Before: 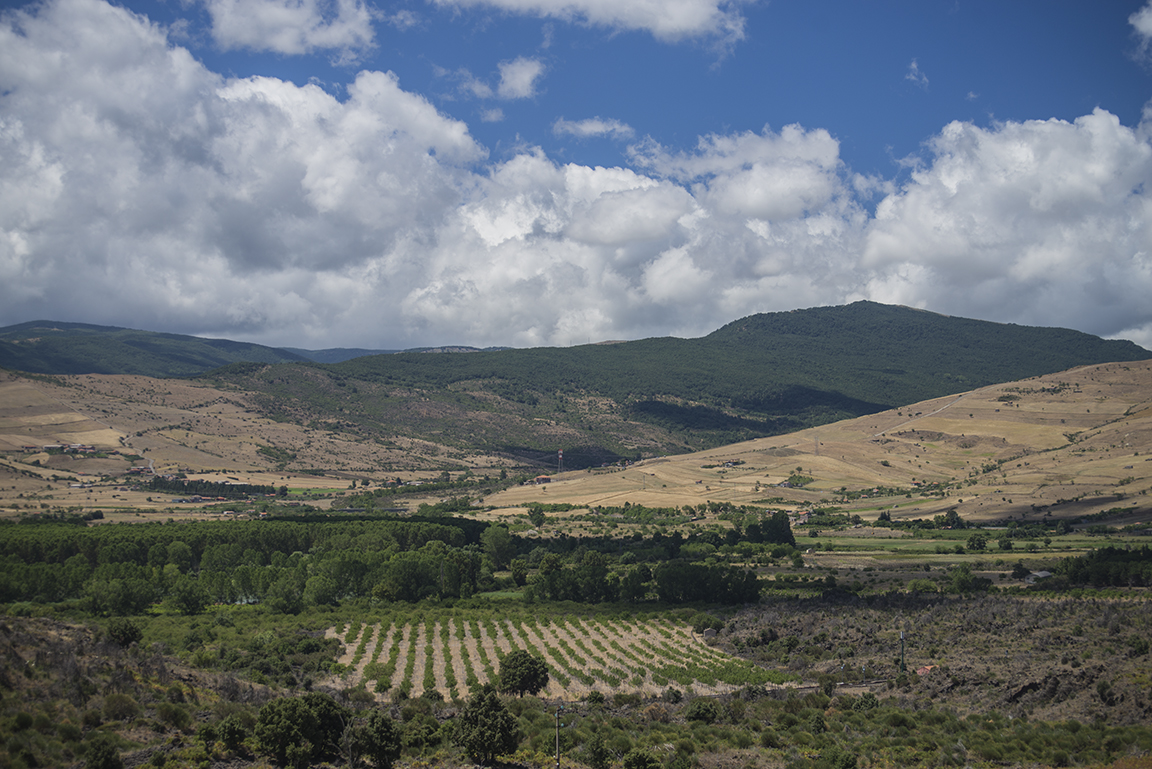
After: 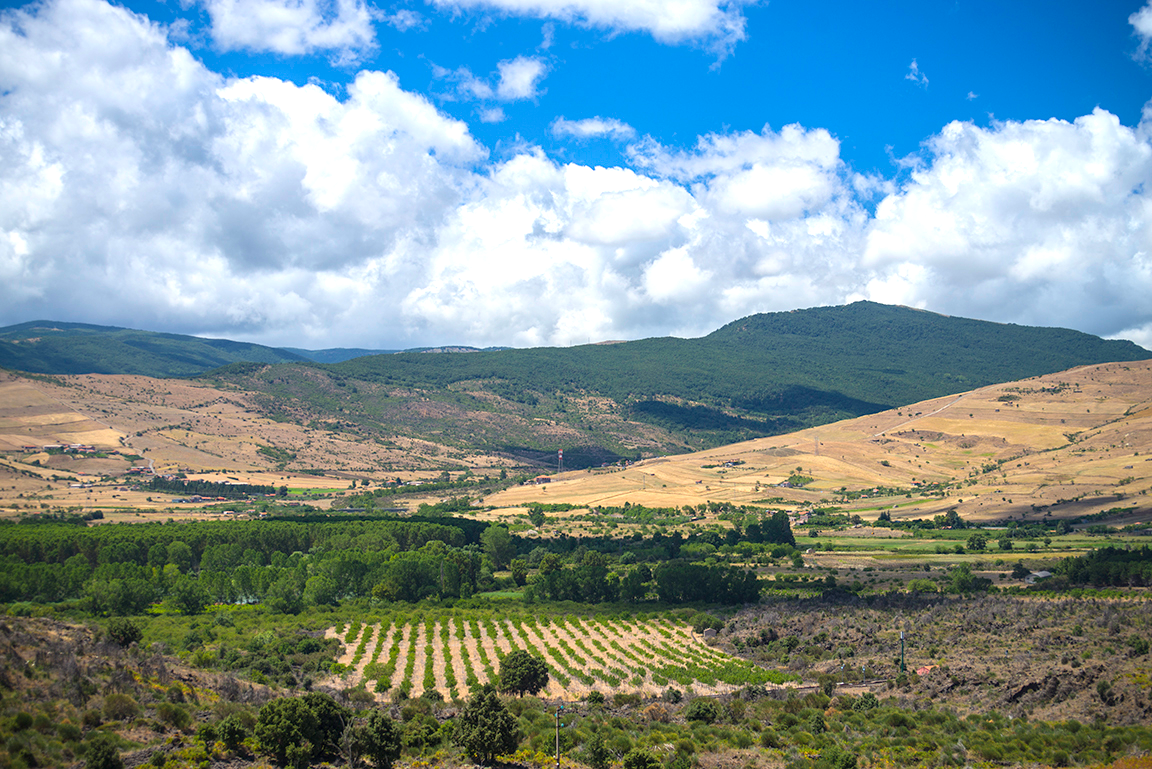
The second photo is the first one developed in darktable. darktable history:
color balance rgb: perceptual saturation grading › global saturation 30%, global vibrance 10%
exposure: black level correction 0.001, exposure 0.955 EV, compensate exposure bias true, compensate highlight preservation false
